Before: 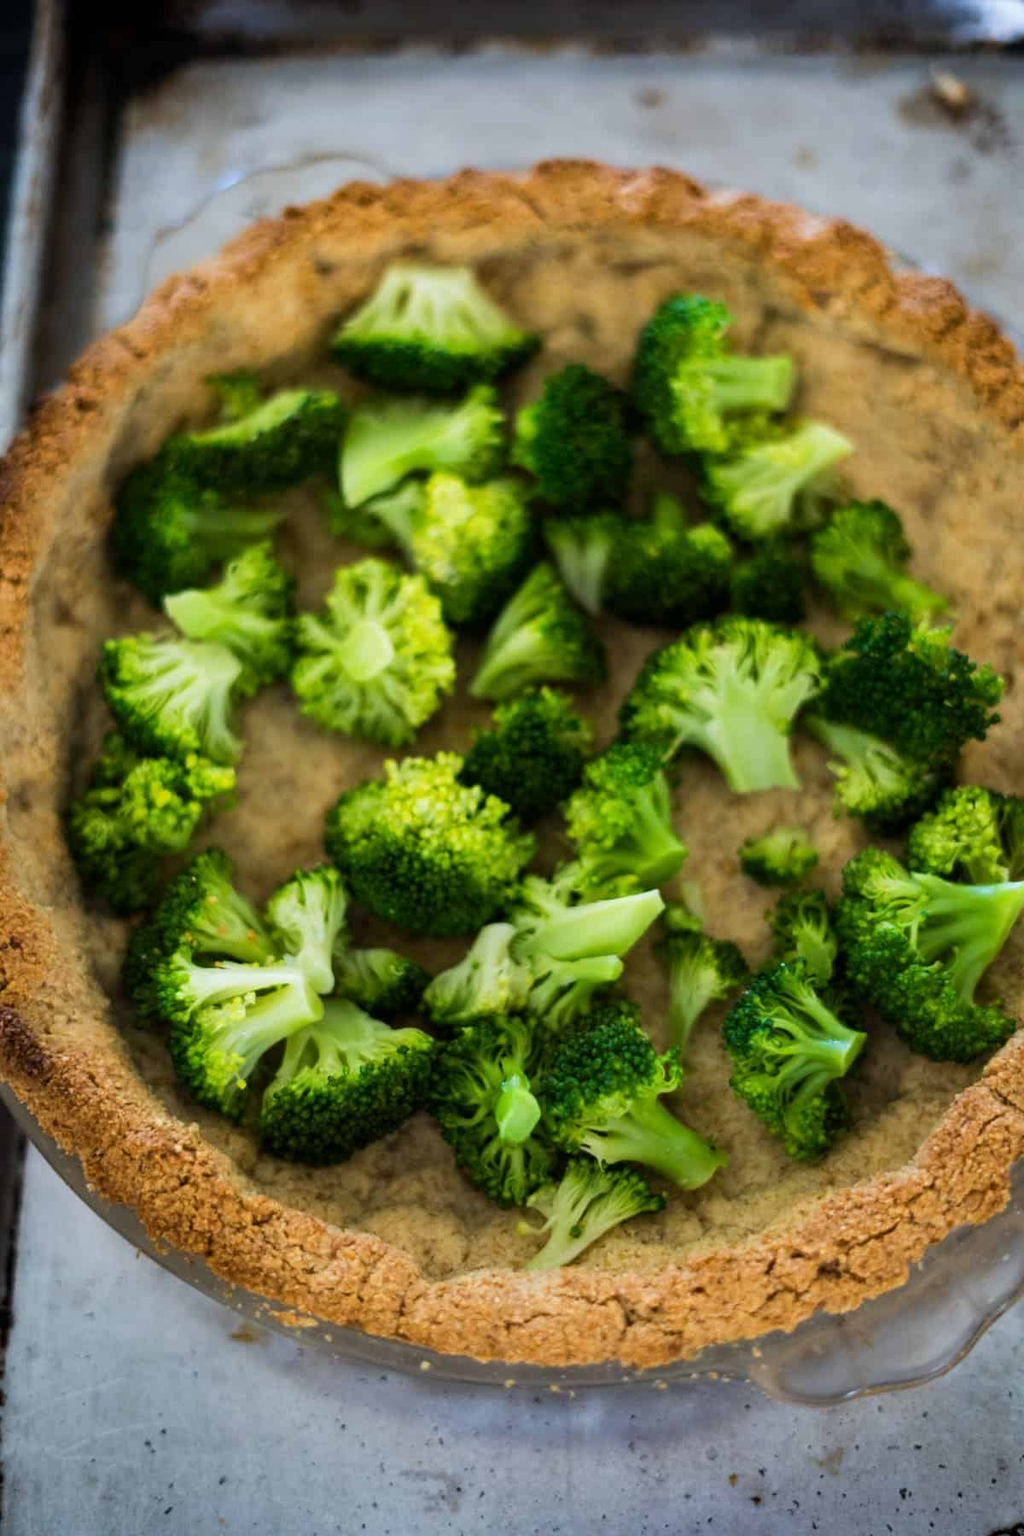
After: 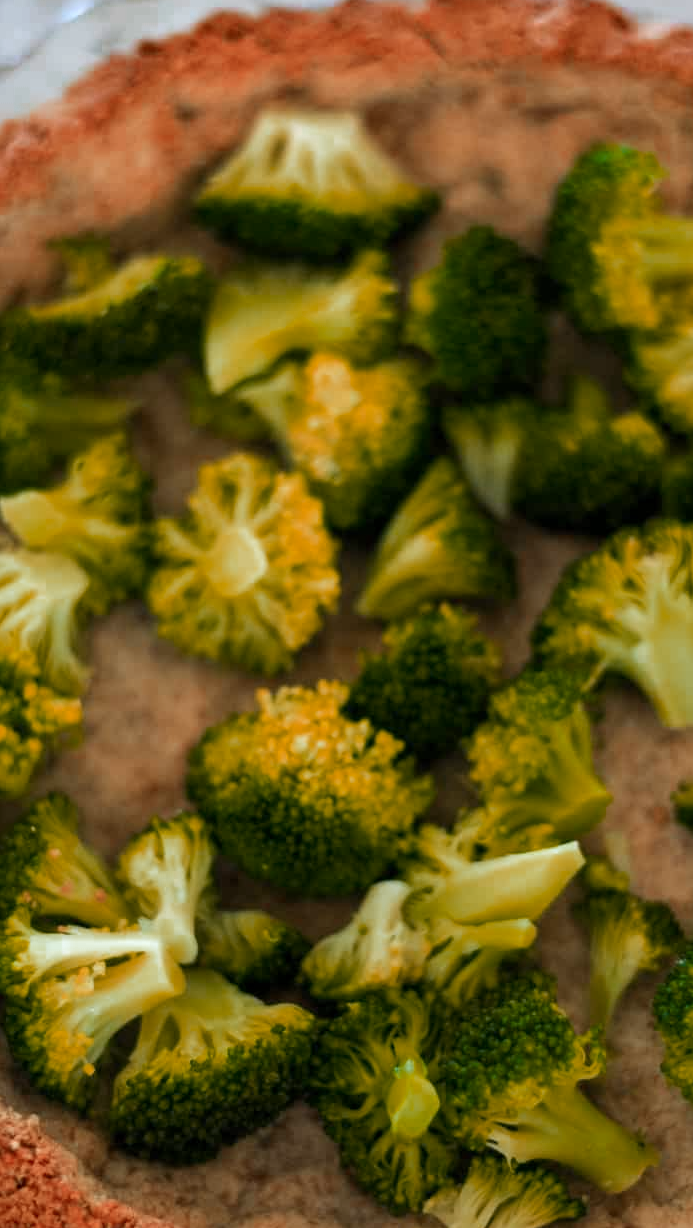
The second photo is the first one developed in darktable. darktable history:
levels: mode automatic, black 0.023%, white 99.97%, levels [0.062, 0.494, 0.925]
color zones: curves: ch0 [(0, 0.299) (0.25, 0.383) (0.456, 0.352) (0.736, 0.571)]; ch1 [(0, 0.63) (0.151, 0.568) (0.254, 0.416) (0.47, 0.558) (0.732, 0.37) (0.909, 0.492)]; ch2 [(0.004, 0.604) (0.158, 0.443) (0.257, 0.403) (0.761, 0.468)]
crop: left 16.202%, top 11.208%, right 26.045%, bottom 20.557%
